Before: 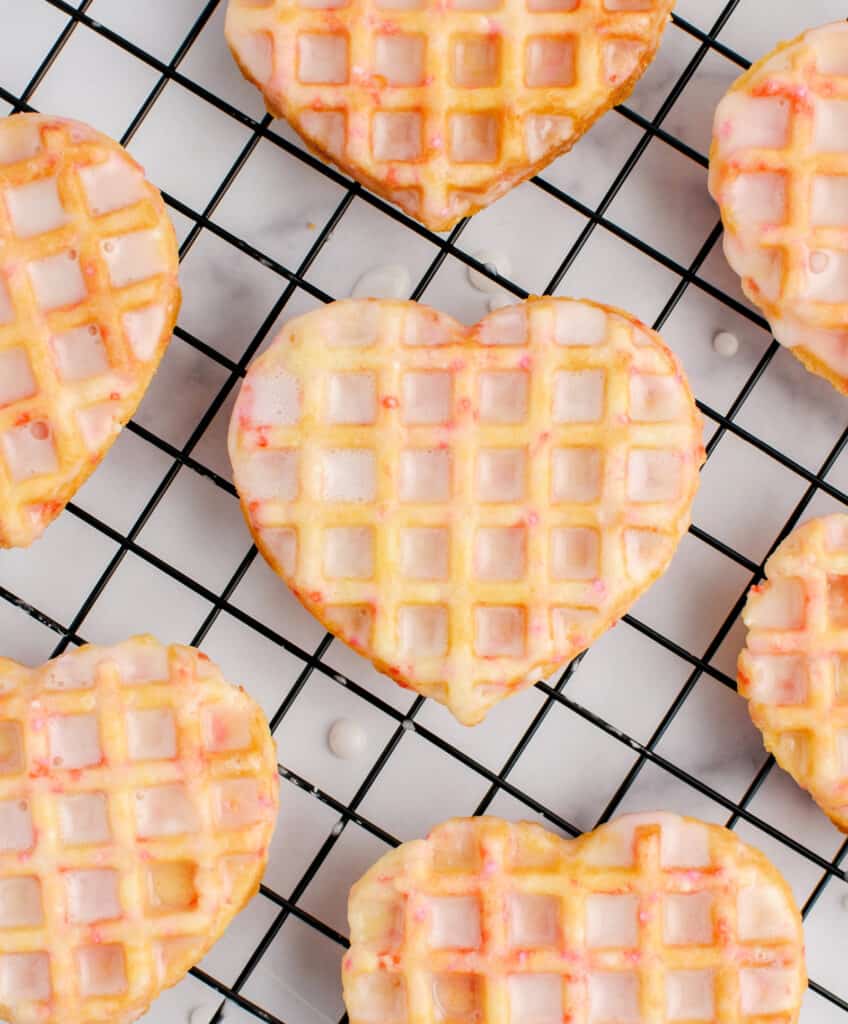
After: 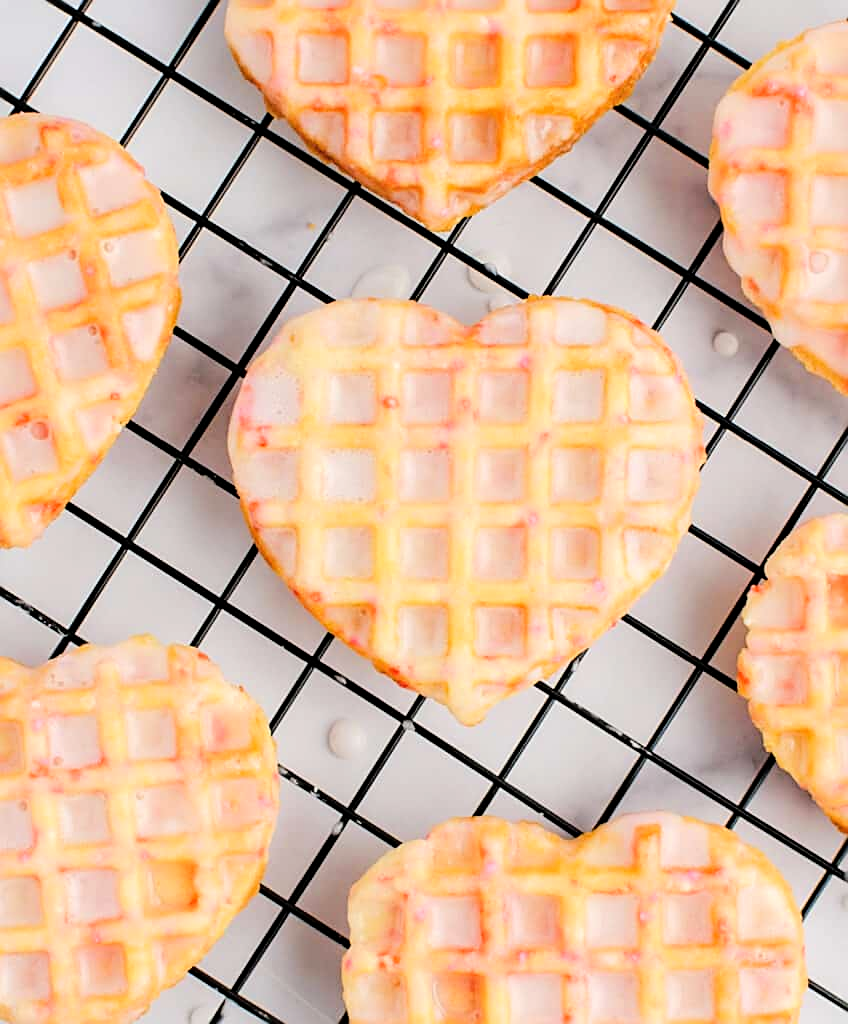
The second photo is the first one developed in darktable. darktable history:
sharpen: on, module defaults
tone curve: curves: ch0 [(0, 0) (0.003, 0.001) (0.011, 0.004) (0.025, 0.013) (0.044, 0.022) (0.069, 0.035) (0.1, 0.053) (0.136, 0.088) (0.177, 0.149) (0.224, 0.213) (0.277, 0.293) (0.335, 0.381) (0.399, 0.463) (0.468, 0.546) (0.543, 0.616) (0.623, 0.693) (0.709, 0.766) (0.801, 0.843) (0.898, 0.921) (1, 1)]
